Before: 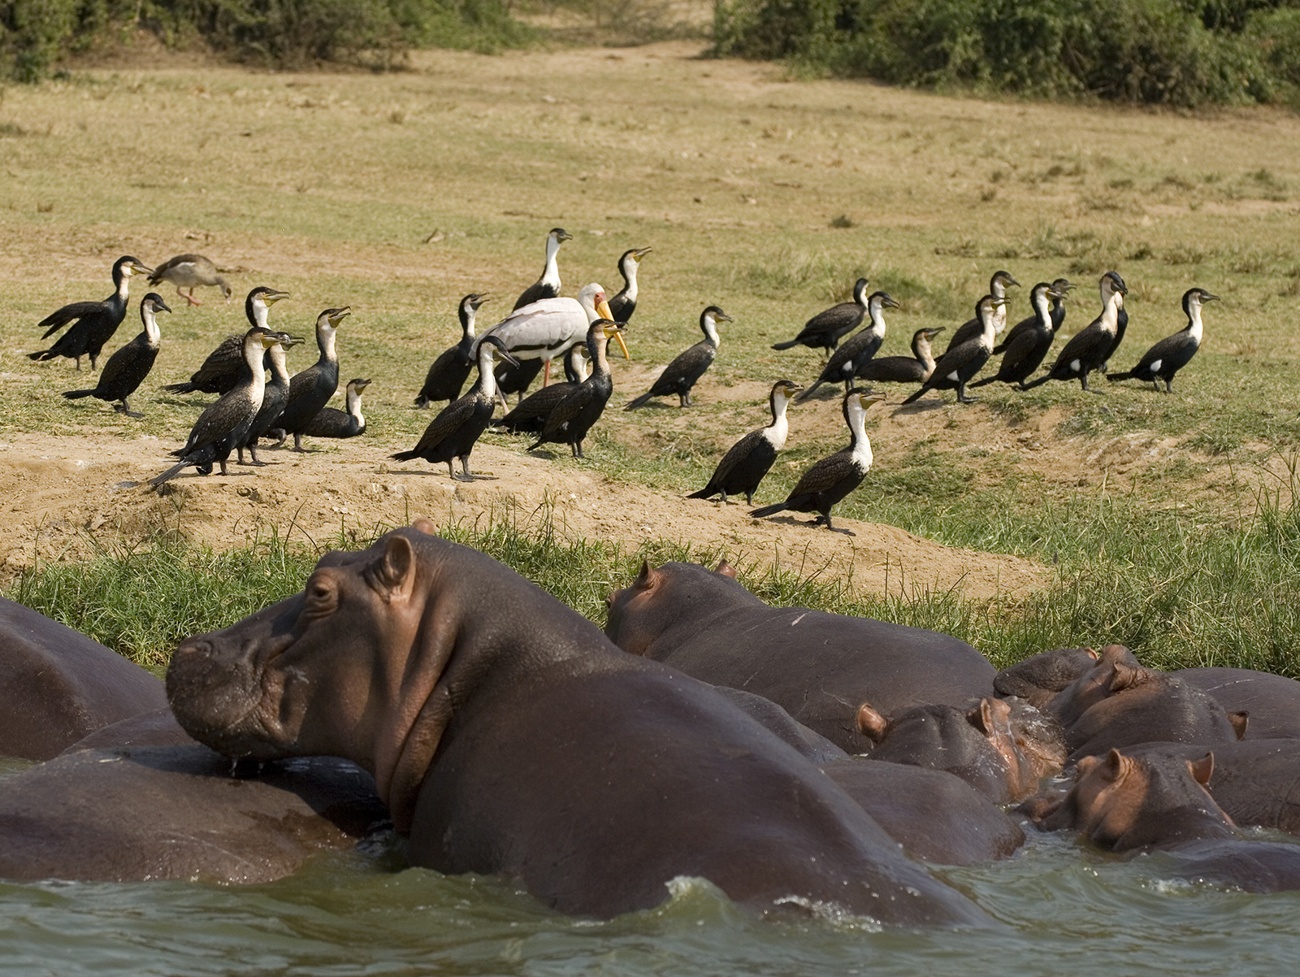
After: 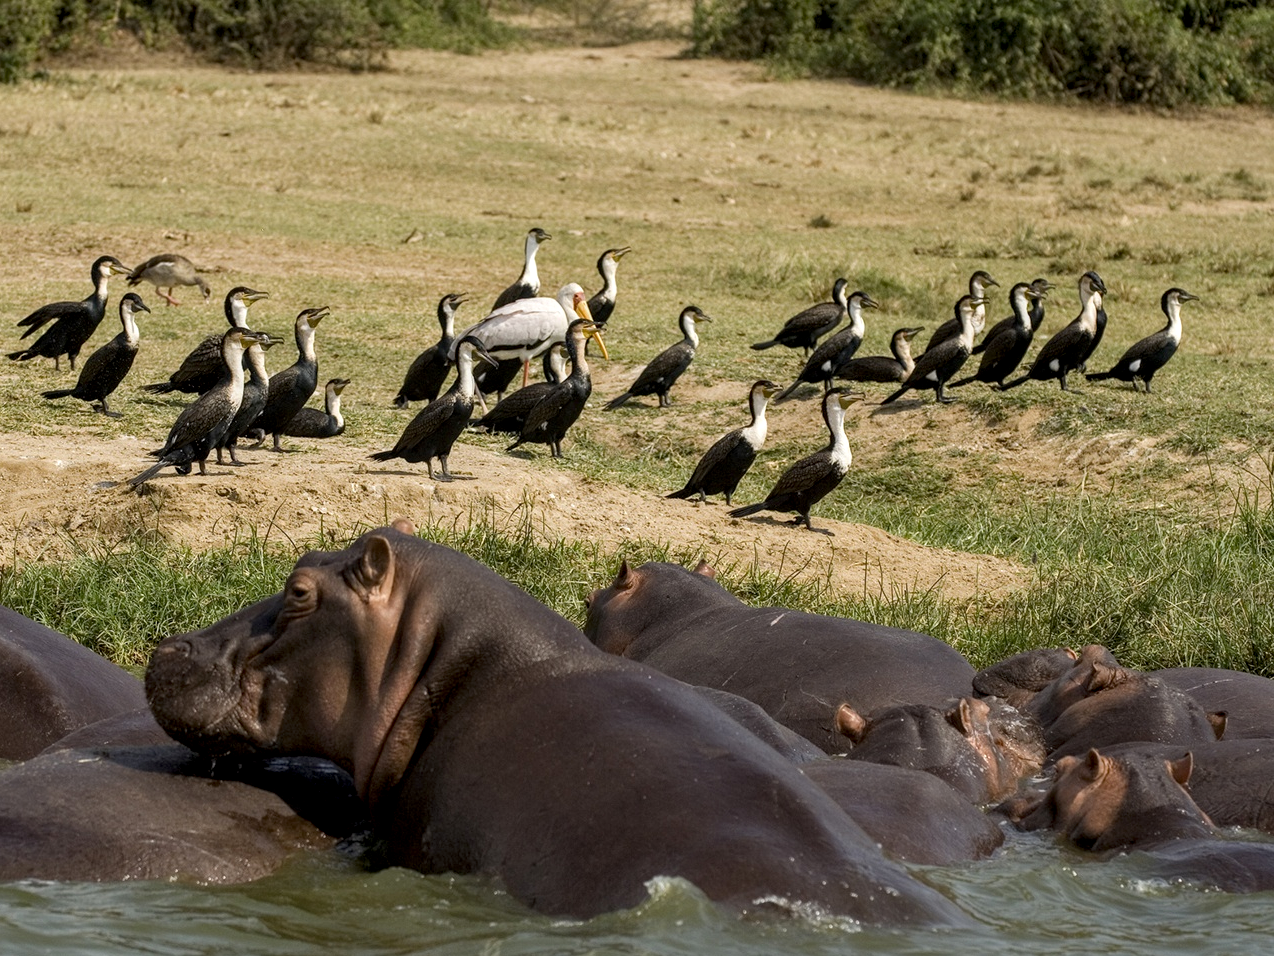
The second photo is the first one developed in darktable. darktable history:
exposure: black level correction 0.004, exposure 0.015 EV, compensate highlight preservation false
crop: left 1.691%, right 0.279%, bottom 2.055%
local contrast: detail 130%
